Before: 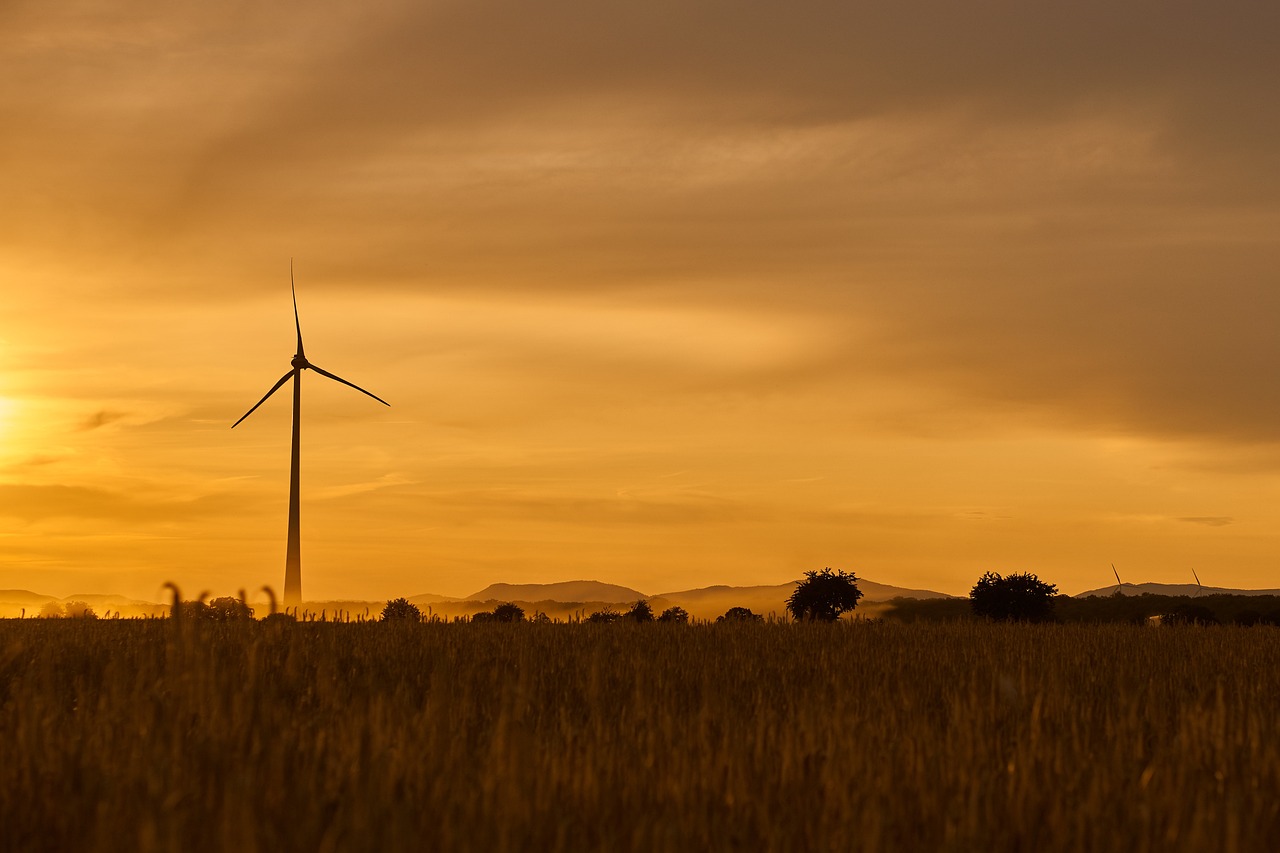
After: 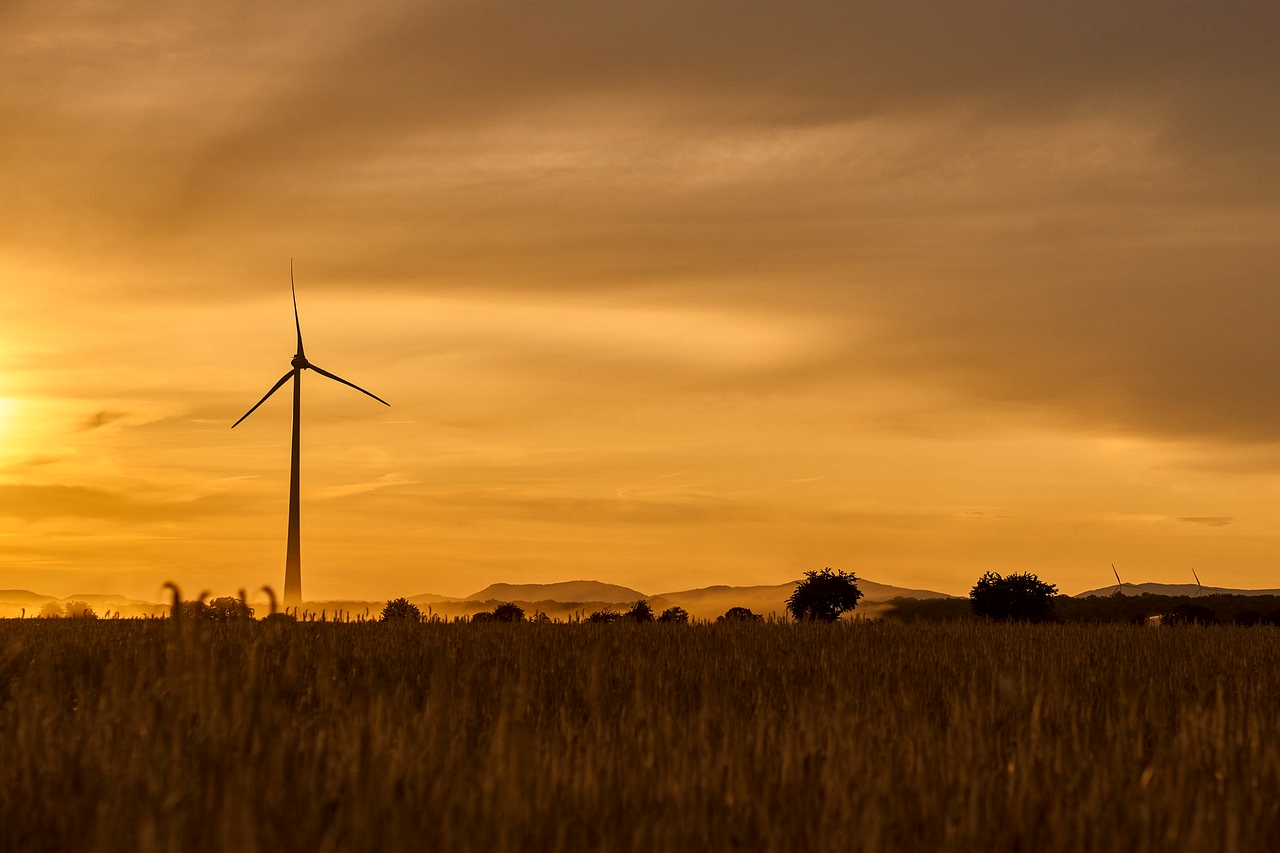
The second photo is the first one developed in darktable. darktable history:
local contrast: highlights 82%, shadows 83%
